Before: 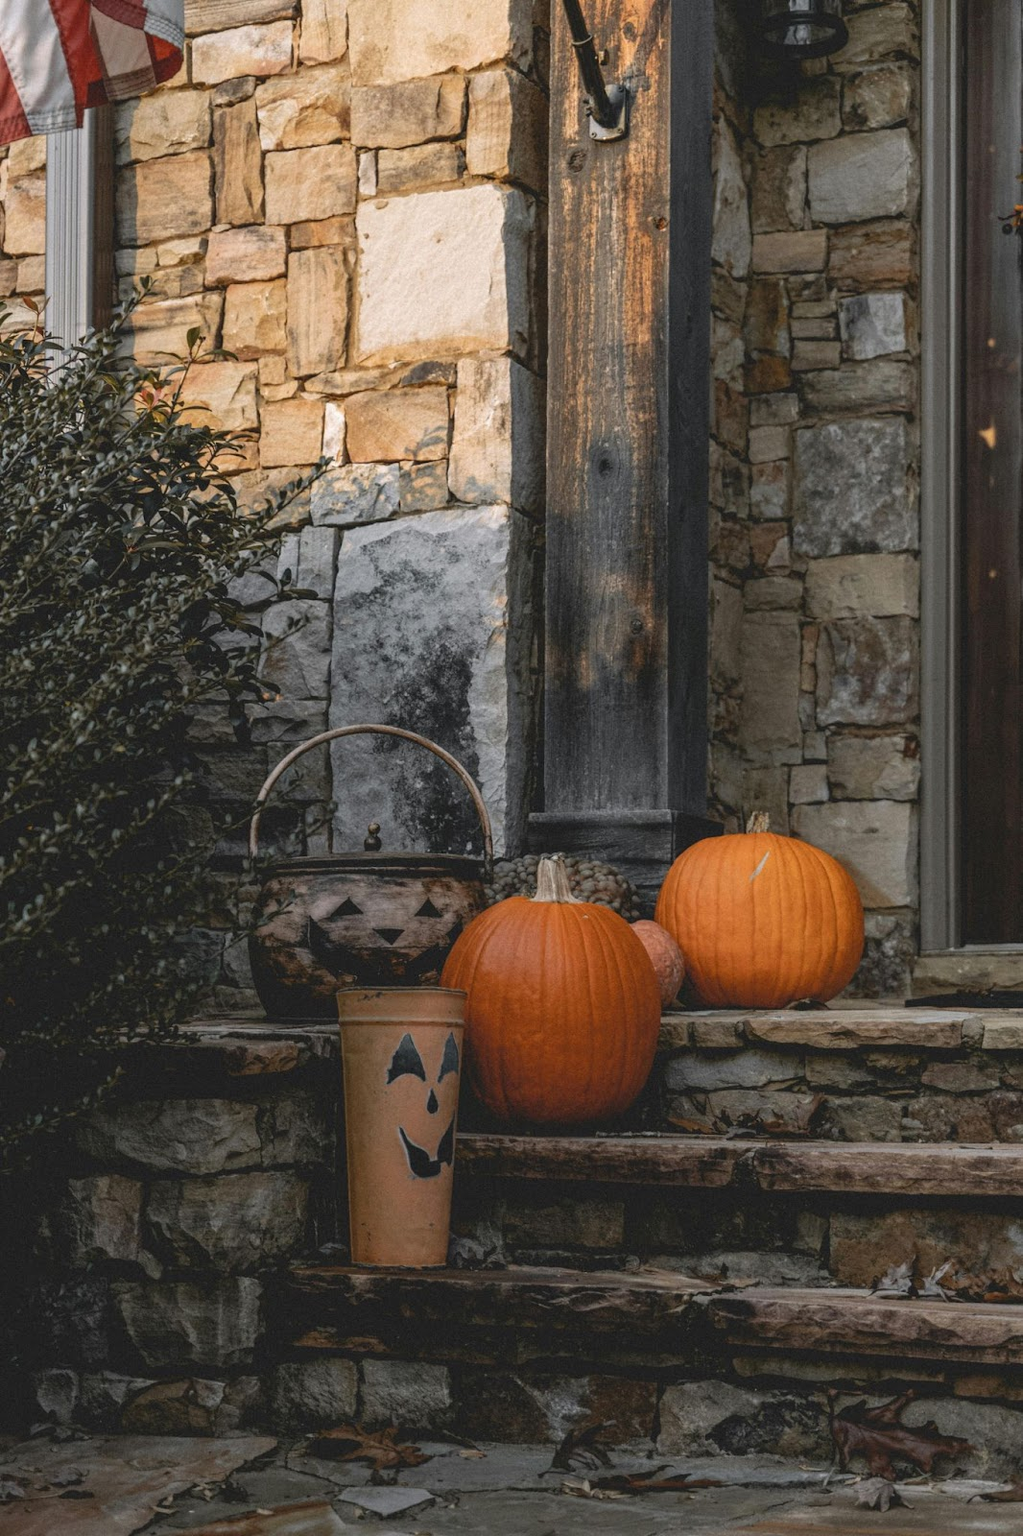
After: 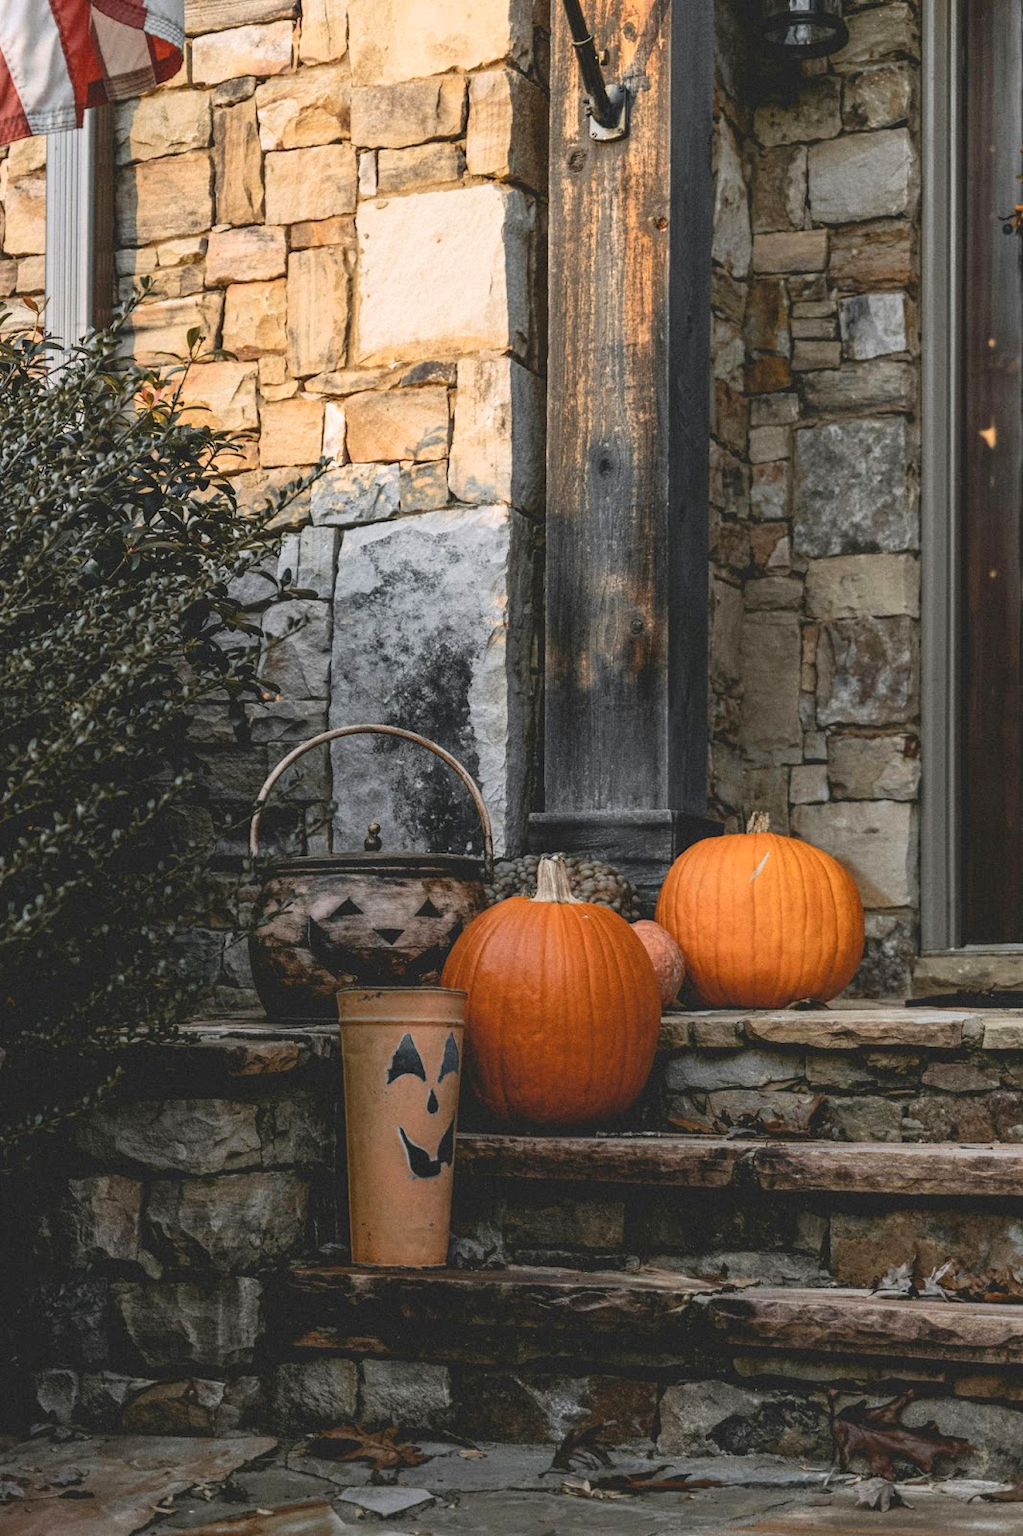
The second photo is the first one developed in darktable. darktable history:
exposure: compensate exposure bias true, compensate highlight preservation false
contrast brightness saturation: contrast 0.2, brightness 0.15, saturation 0.14
